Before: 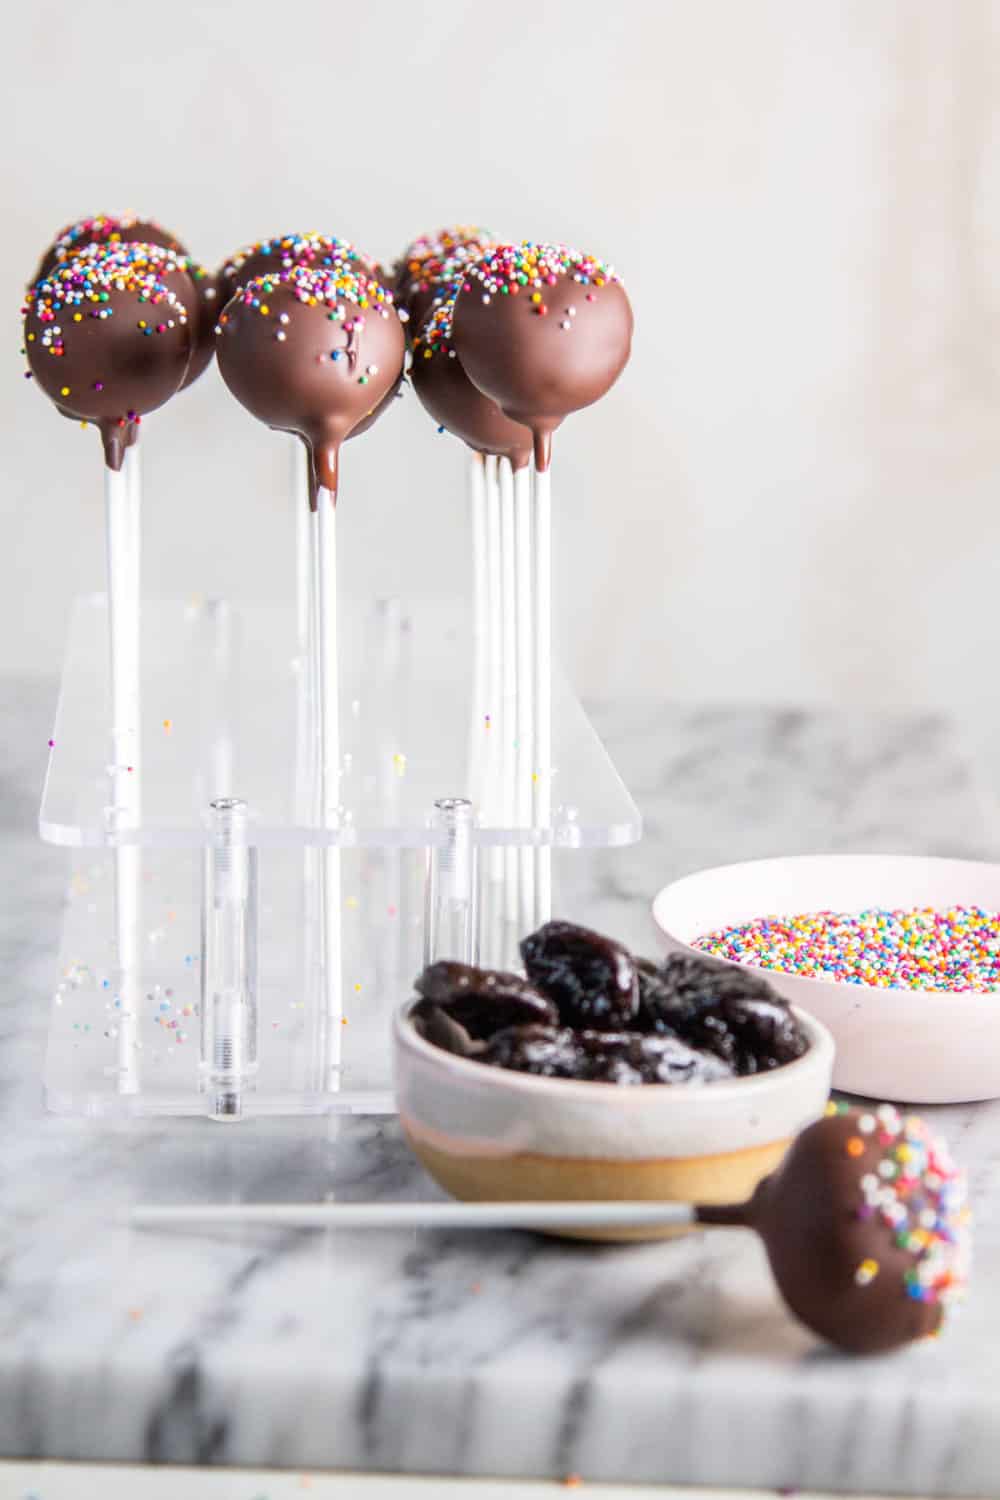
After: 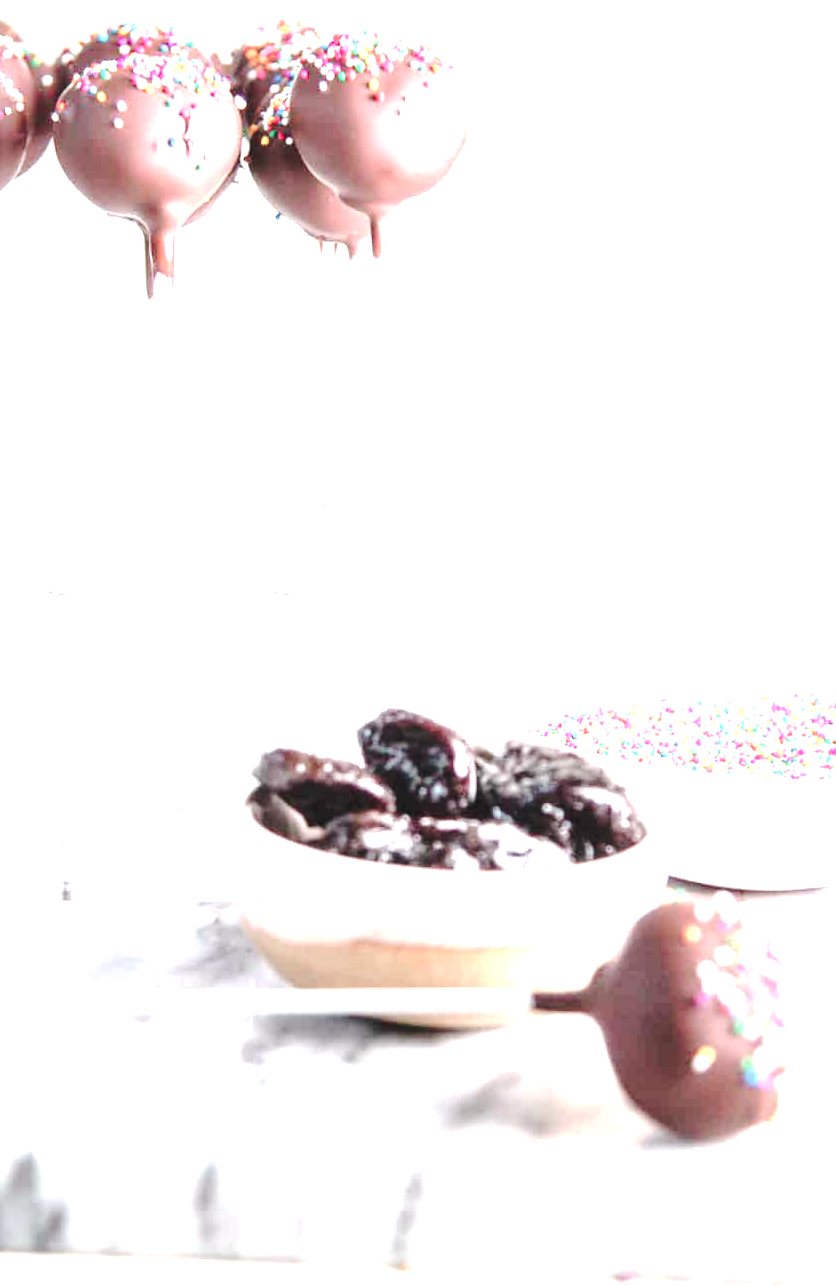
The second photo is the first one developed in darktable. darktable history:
exposure: black level correction 0, exposure 1.9 EV, compensate highlight preservation false
crop: left 16.315%, top 14.246%
tone curve: curves: ch0 [(0, 0) (0.003, 0.06) (0.011, 0.071) (0.025, 0.085) (0.044, 0.104) (0.069, 0.123) (0.1, 0.146) (0.136, 0.167) (0.177, 0.205) (0.224, 0.248) (0.277, 0.309) (0.335, 0.384) (0.399, 0.467) (0.468, 0.553) (0.543, 0.633) (0.623, 0.698) (0.709, 0.769) (0.801, 0.841) (0.898, 0.912) (1, 1)], preserve colors none
color contrast: blue-yellow contrast 0.62
